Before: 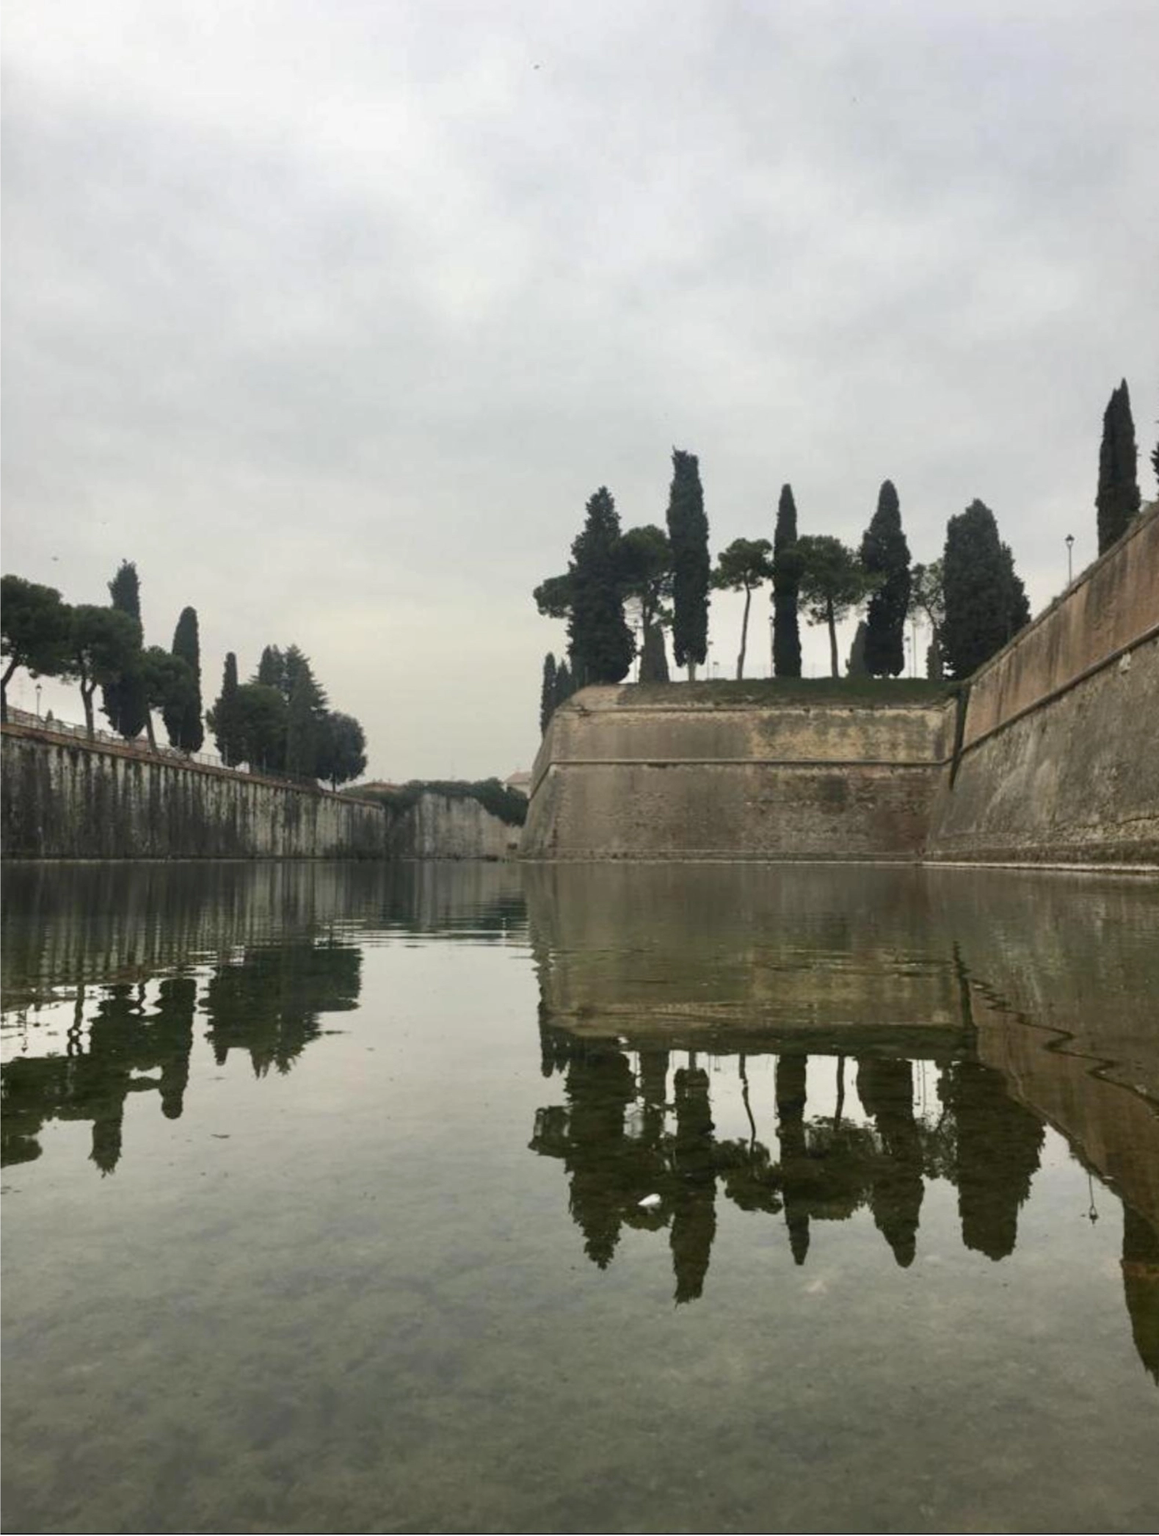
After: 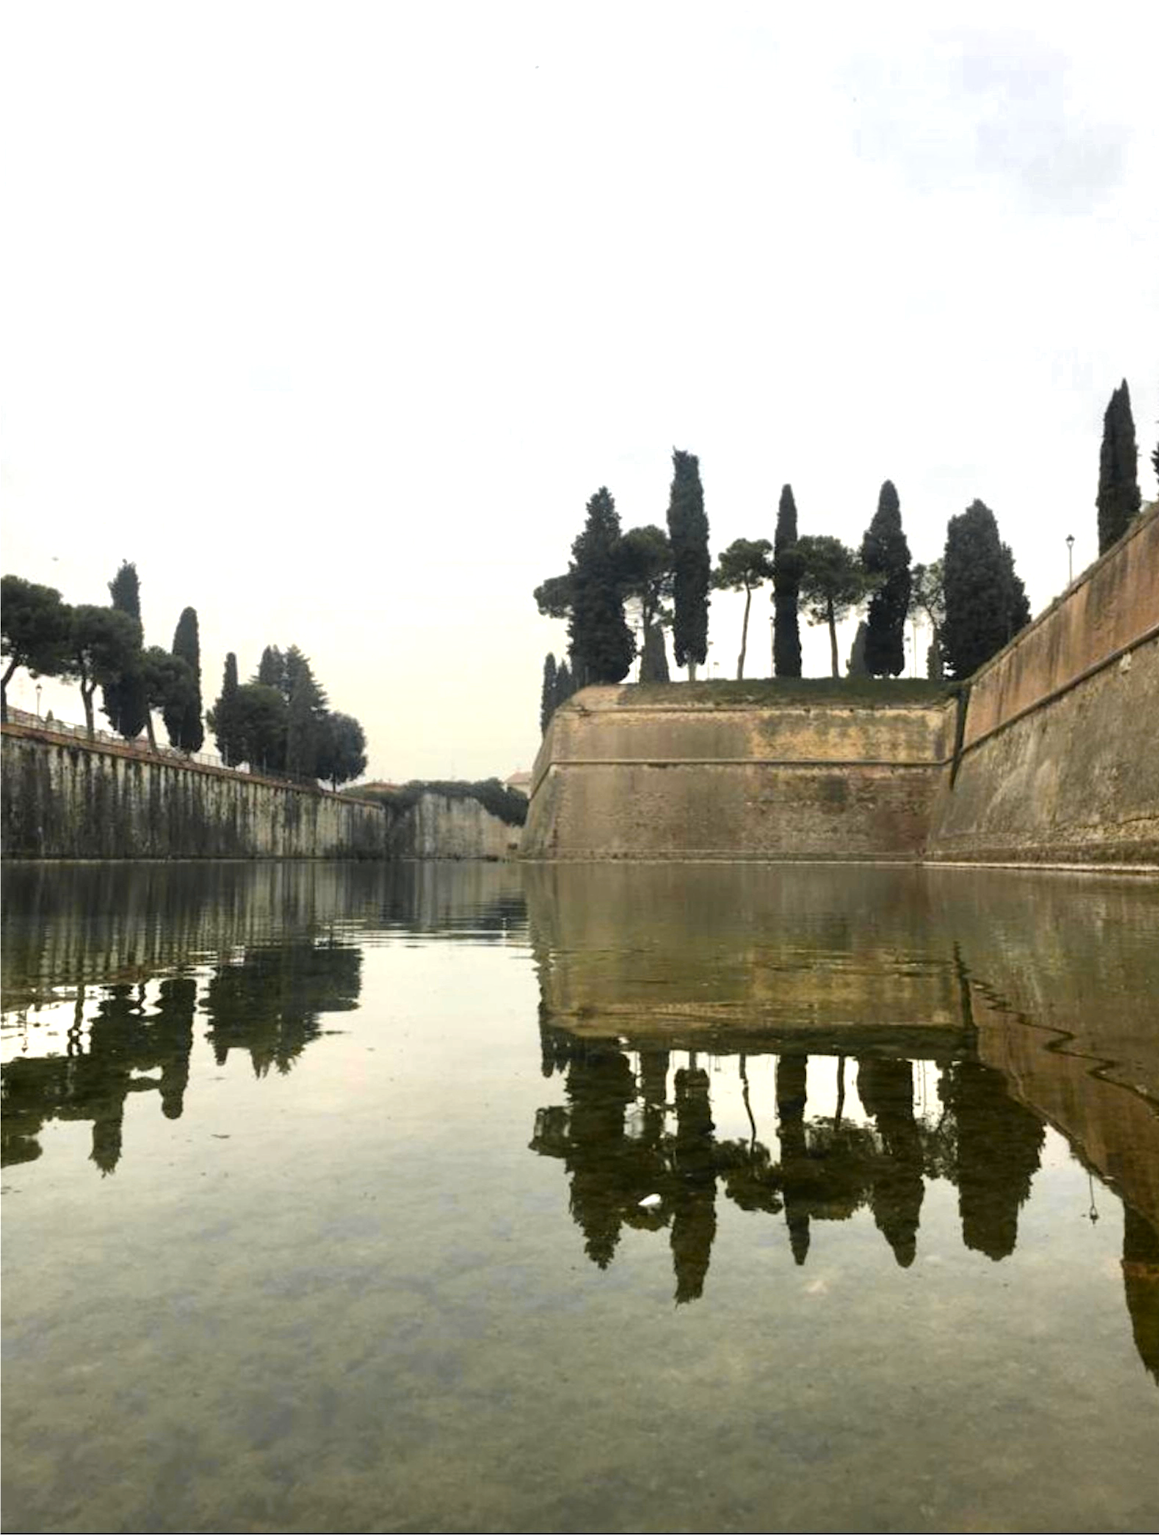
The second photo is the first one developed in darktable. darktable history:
levels: mode automatic, levels [0.026, 0.507, 0.987]
color zones: curves: ch0 [(0, 0.499) (0.143, 0.5) (0.286, 0.5) (0.429, 0.476) (0.571, 0.284) (0.714, 0.243) (0.857, 0.449) (1, 0.499)]; ch1 [(0, 0.532) (0.143, 0.645) (0.286, 0.696) (0.429, 0.211) (0.571, 0.504) (0.714, 0.493) (0.857, 0.495) (1, 0.532)]; ch2 [(0, 0.5) (0.143, 0.5) (0.286, 0.427) (0.429, 0.324) (0.571, 0.5) (0.714, 0.5) (0.857, 0.5) (1, 0.5)]
tone equalizer: -8 EV -0.713 EV, -7 EV -0.712 EV, -6 EV -0.587 EV, -5 EV -0.415 EV, -3 EV 0.394 EV, -2 EV 0.6 EV, -1 EV 0.675 EV, +0 EV 0.755 EV
